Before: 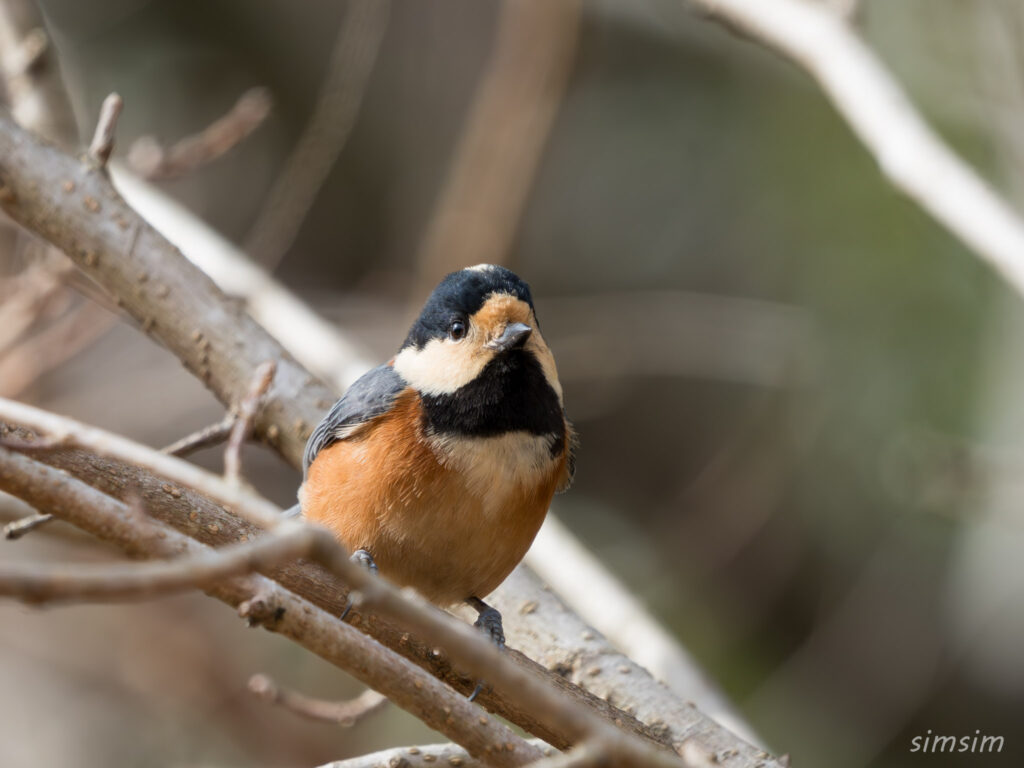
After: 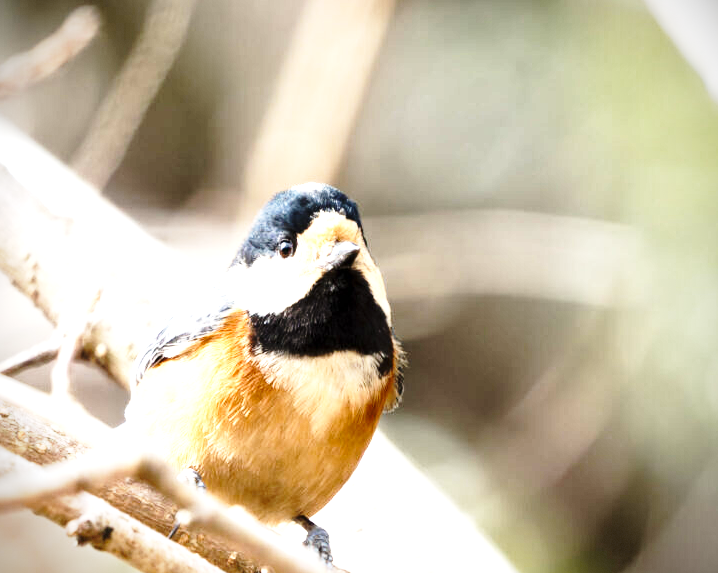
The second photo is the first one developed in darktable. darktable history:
base curve: curves: ch0 [(0, 0) (0.028, 0.03) (0.121, 0.232) (0.46, 0.748) (0.859, 0.968) (1, 1)], preserve colors none
crop and rotate: left 16.847%, top 10.652%, right 12.959%, bottom 14.719%
exposure: black level correction 0, exposure 1.294 EV, compensate highlight preservation false
tone equalizer: -8 EV -0.742 EV, -7 EV -0.71 EV, -6 EV -0.624 EV, -5 EV -0.366 EV, -3 EV 0.385 EV, -2 EV 0.6 EV, -1 EV 0.698 EV, +0 EV 0.722 EV, edges refinement/feathering 500, mask exposure compensation -1.57 EV, preserve details no
local contrast: mode bilateral grid, contrast 19, coarseness 49, detail 119%, midtone range 0.2
vignetting: fall-off radius 61.06%, brightness -0.561, saturation 0.001, dithering 8-bit output, unbound false
